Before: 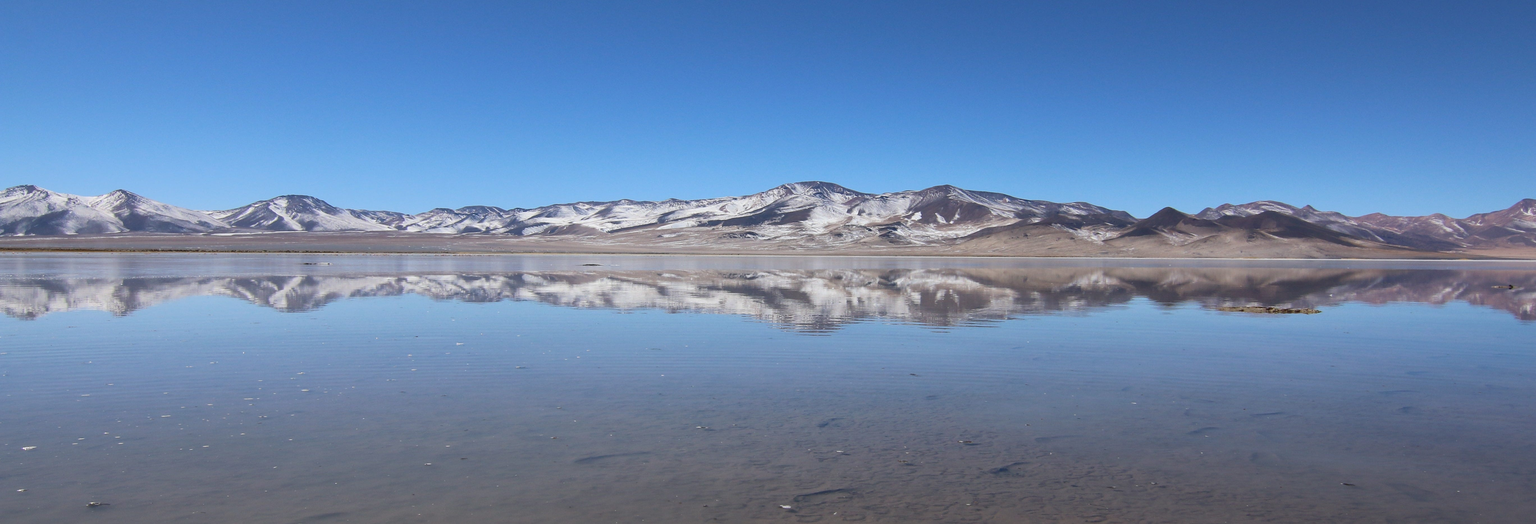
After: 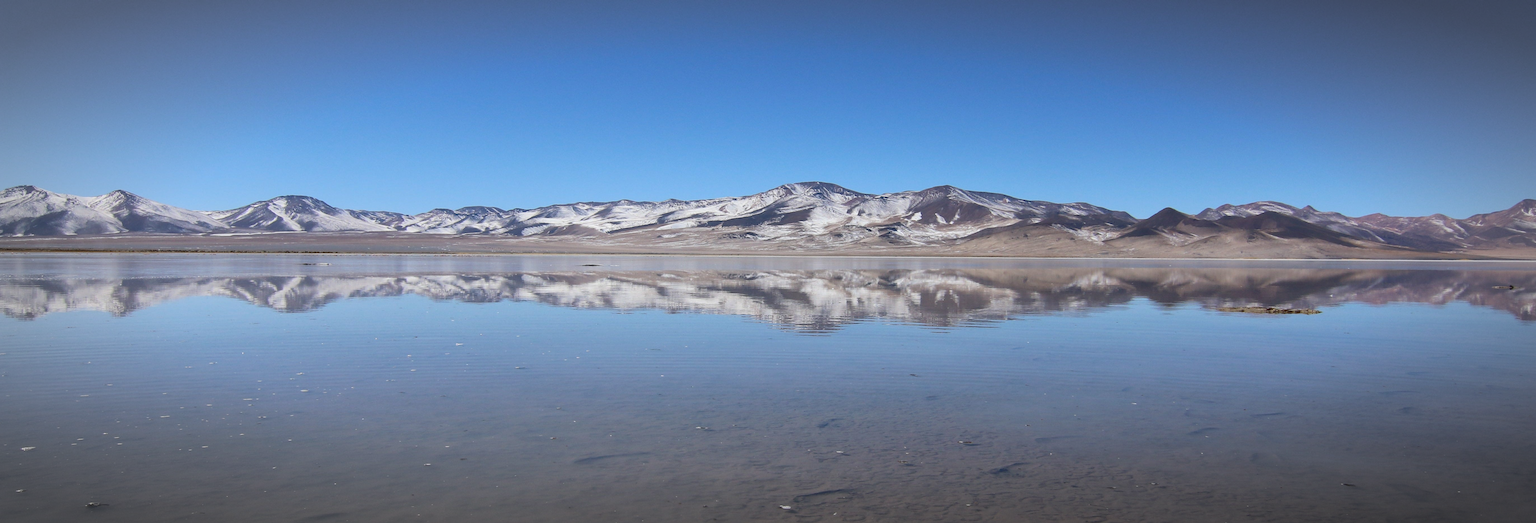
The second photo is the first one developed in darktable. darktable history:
crop and rotate: left 0.11%, bottom 0.008%
vignetting: automatic ratio true
